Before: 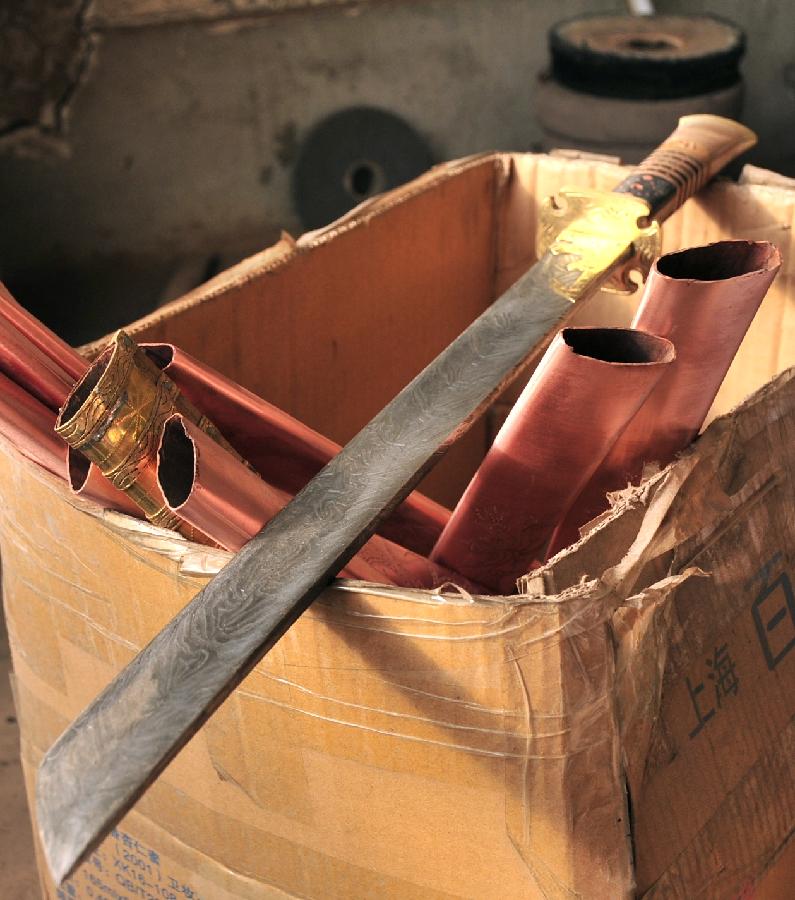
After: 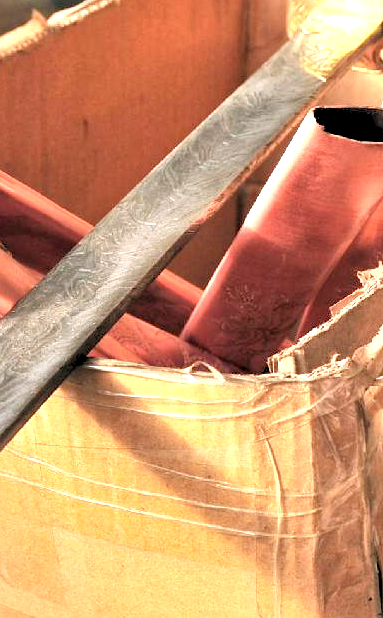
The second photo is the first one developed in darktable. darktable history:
local contrast: mode bilateral grid, contrast 20, coarseness 19, detail 163%, midtone range 0.2
crop: left 31.379%, top 24.658%, right 20.326%, bottom 6.628%
rgb levels: preserve colors sum RGB, levels [[0.038, 0.433, 0.934], [0, 0.5, 1], [0, 0.5, 1]]
exposure: black level correction 0, exposure 1.2 EV, compensate exposure bias true, compensate highlight preservation false
